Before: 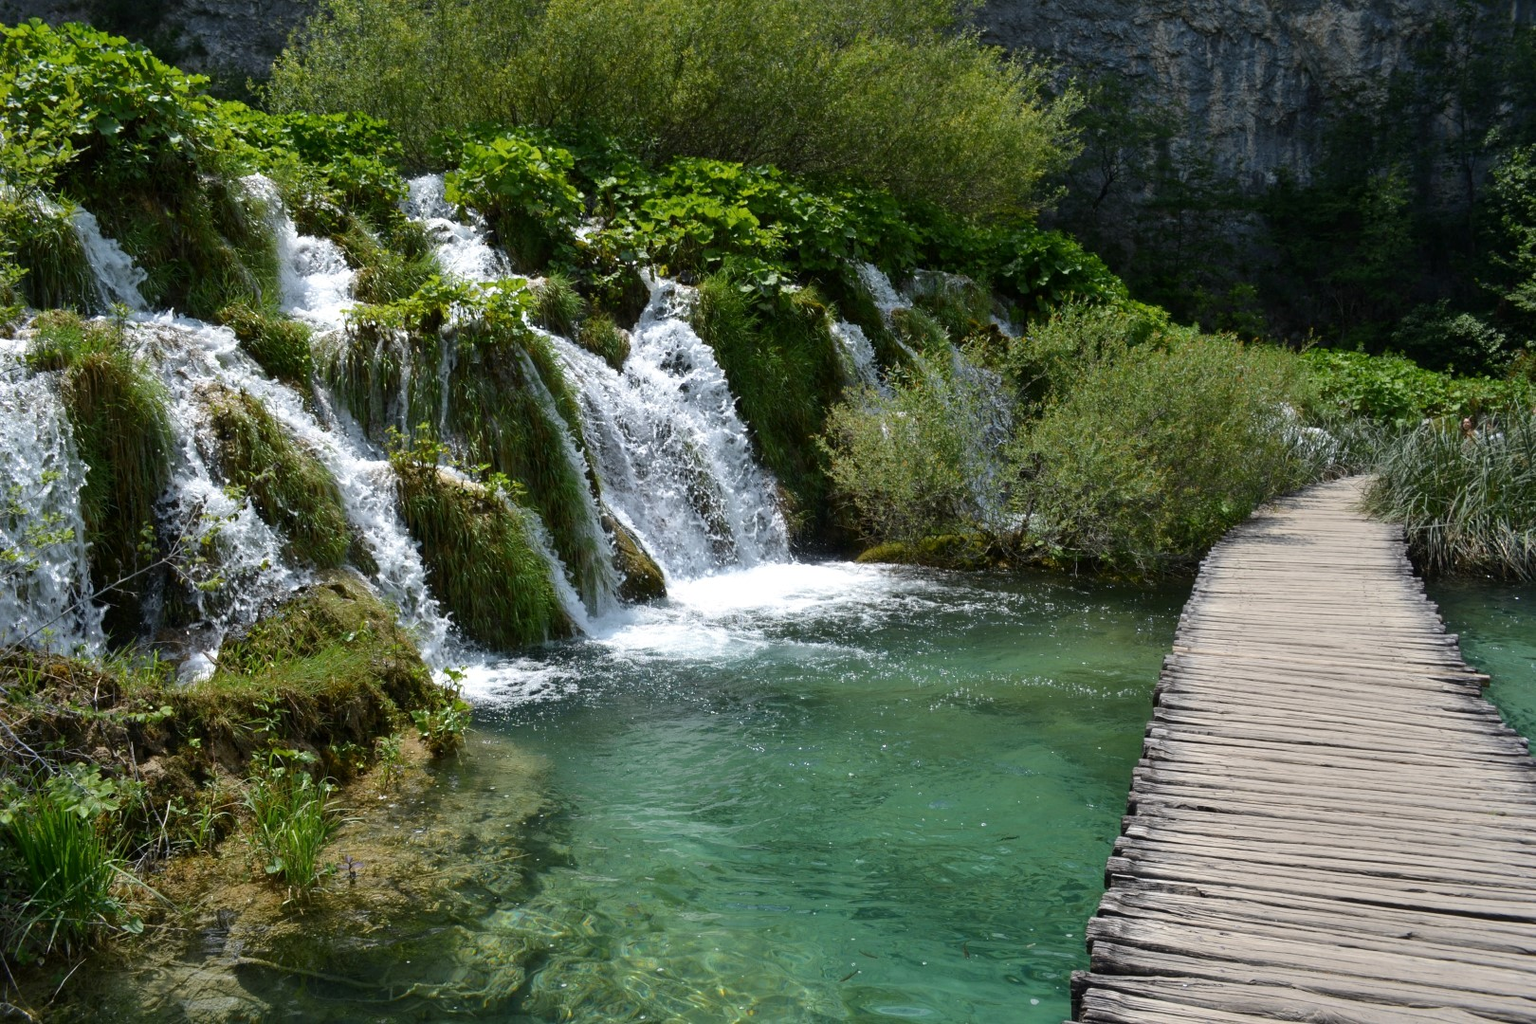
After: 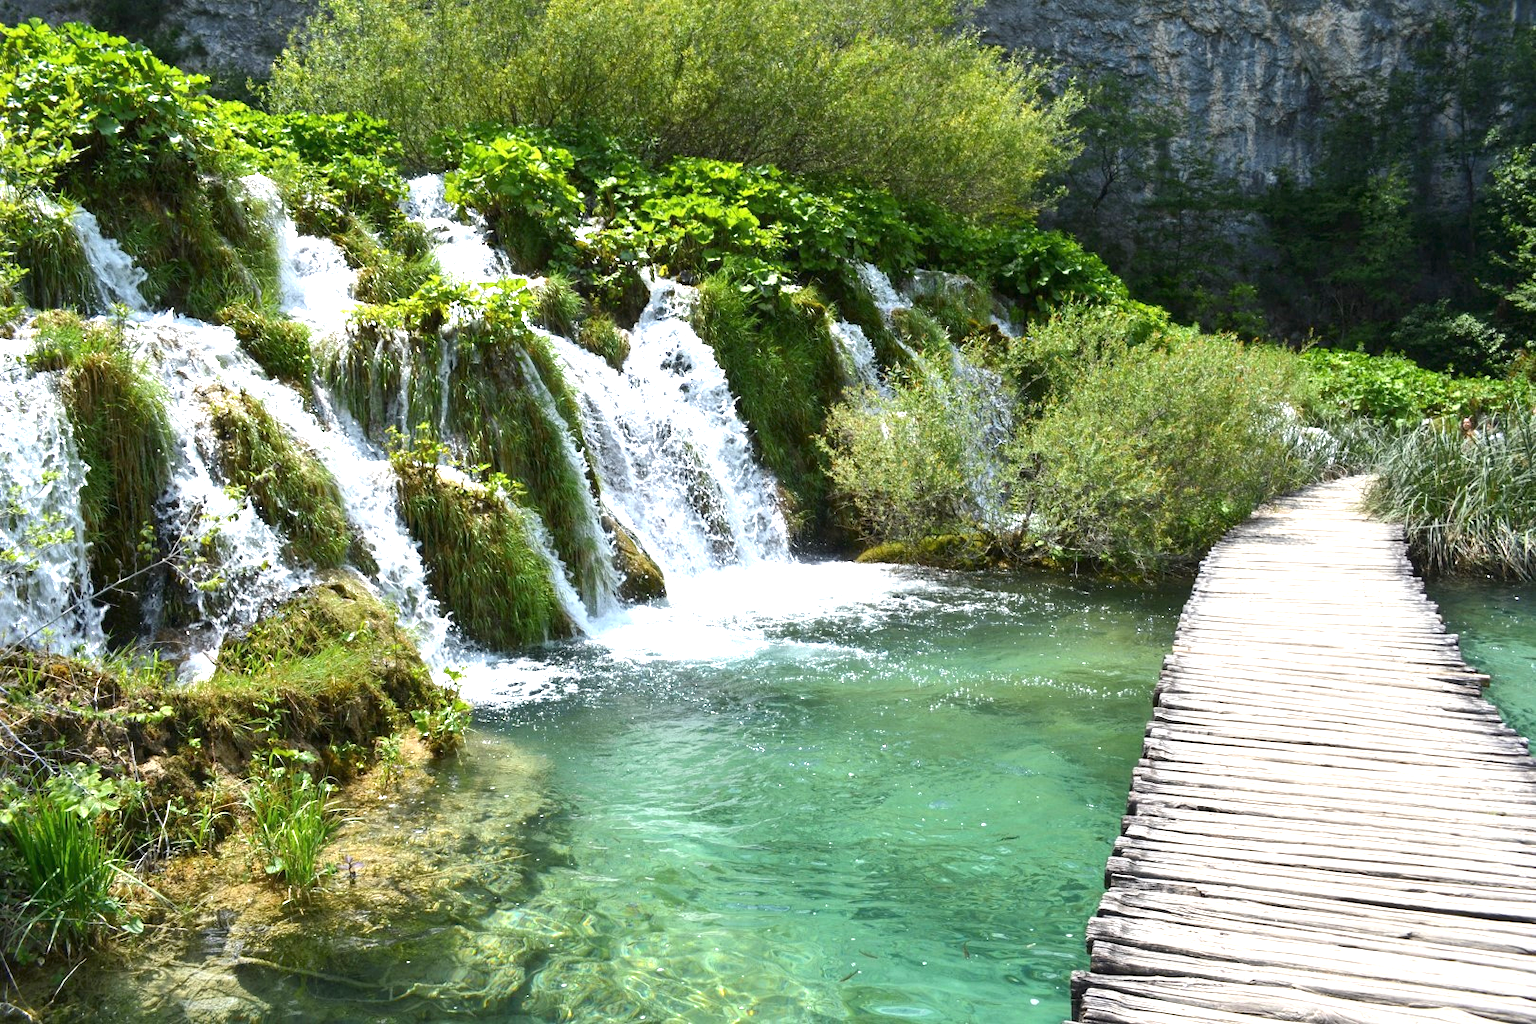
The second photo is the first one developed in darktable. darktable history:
exposure: black level correction 0, exposure 1.379 EV, compensate exposure bias true, compensate highlight preservation false
